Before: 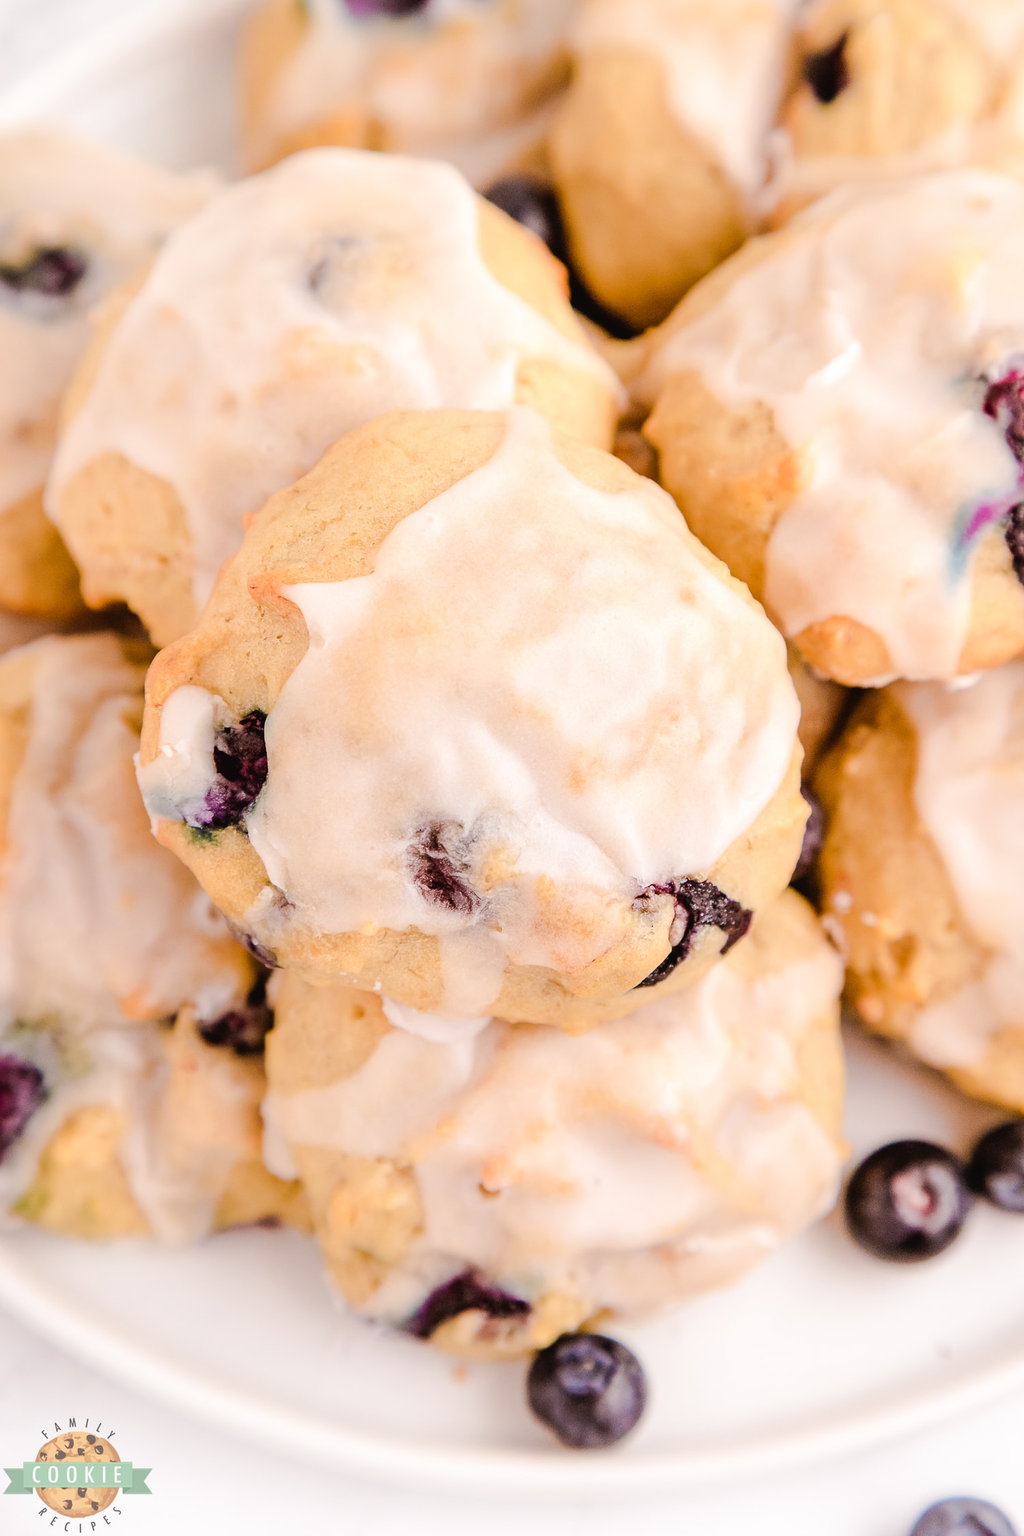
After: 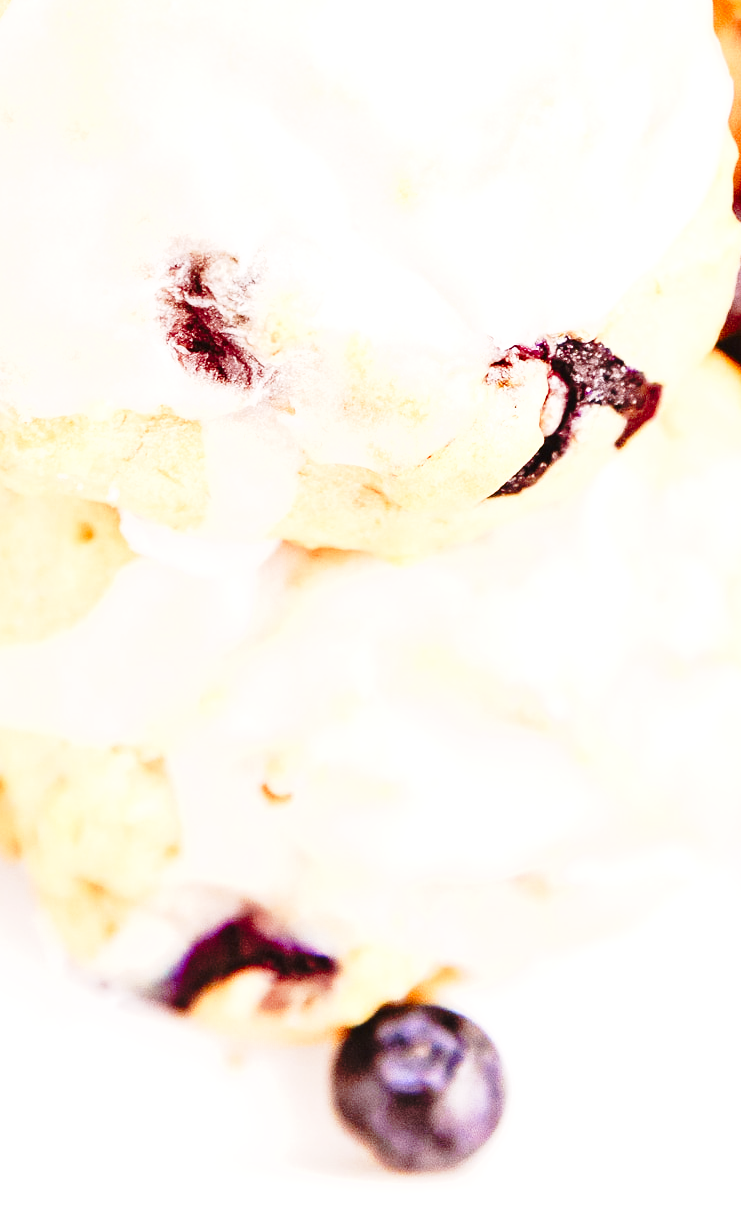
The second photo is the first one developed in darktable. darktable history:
crop: left 29.384%, top 42.263%, right 21.192%, bottom 3.488%
exposure: exposure 0.65 EV, compensate highlight preservation false
color zones: curves: ch0 [(0, 0.363) (0.128, 0.373) (0.25, 0.5) (0.402, 0.407) (0.521, 0.525) (0.63, 0.559) (0.729, 0.662) (0.867, 0.471)]; ch1 [(0, 0.515) (0.136, 0.618) (0.25, 0.5) (0.378, 0) (0.516, 0) (0.622, 0.593) (0.737, 0.819) (0.87, 0.593)]; ch2 [(0, 0.529) (0.128, 0.471) (0.282, 0.451) (0.386, 0.662) (0.516, 0.525) (0.633, 0.554) (0.75, 0.62) (0.875, 0.441)]
base curve: curves: ch0 [(0, 0) (0.036, 0.037) (0.121, 0.228) (0.46, 0.76) (0.859, 0.983) (1, 1)], preserve colors none
